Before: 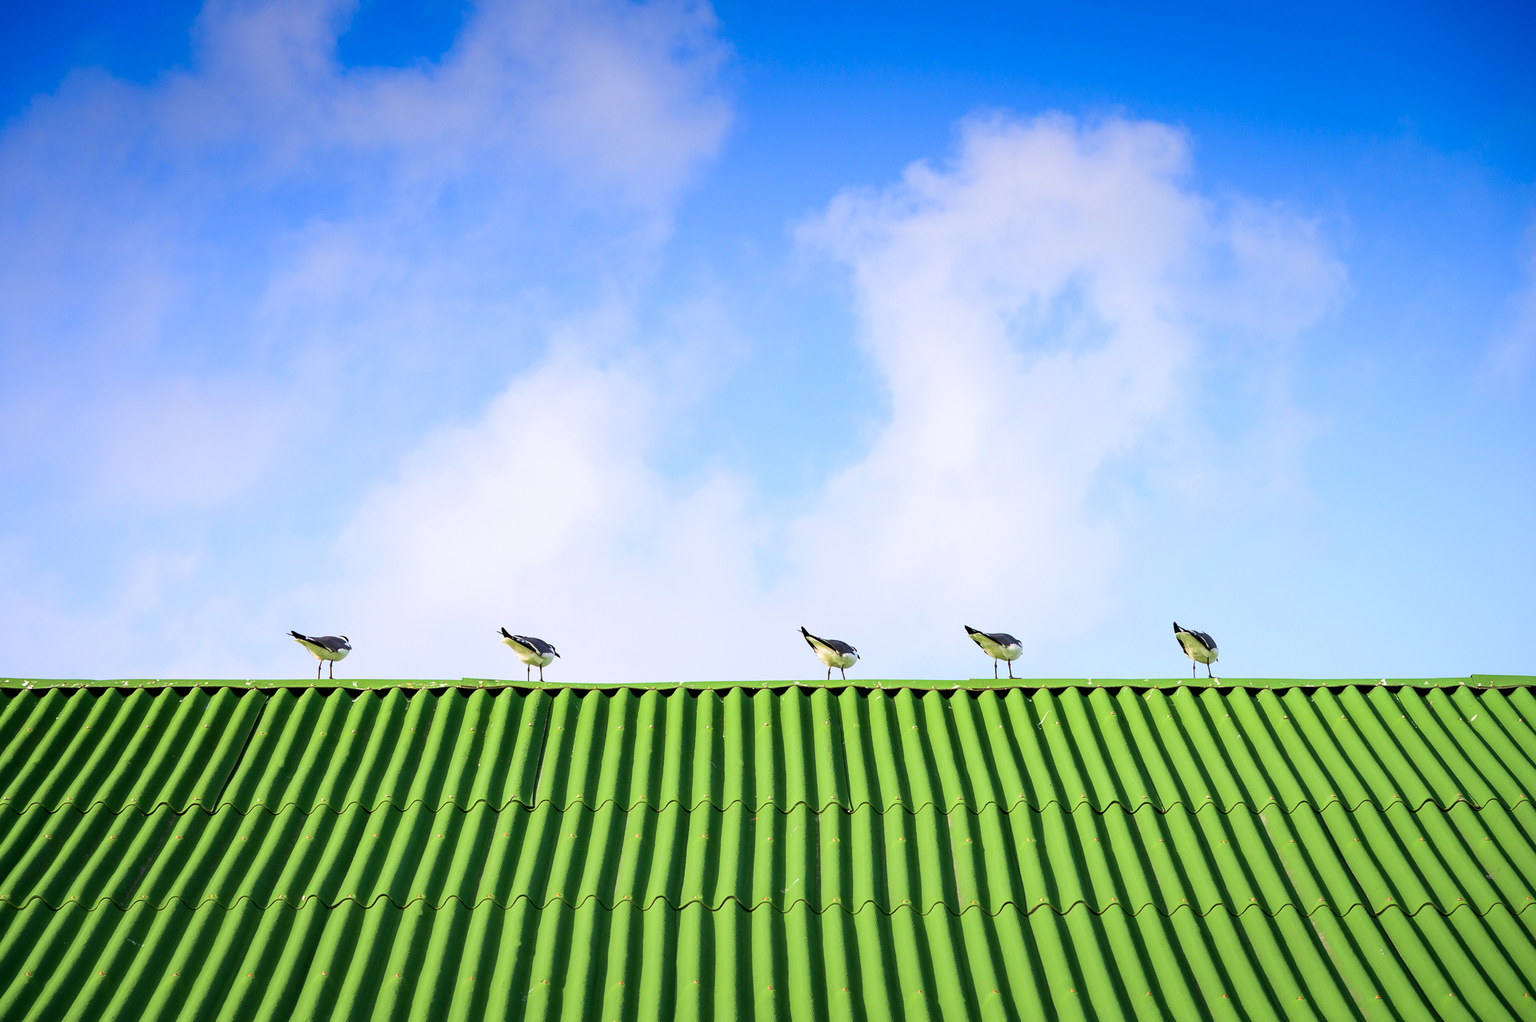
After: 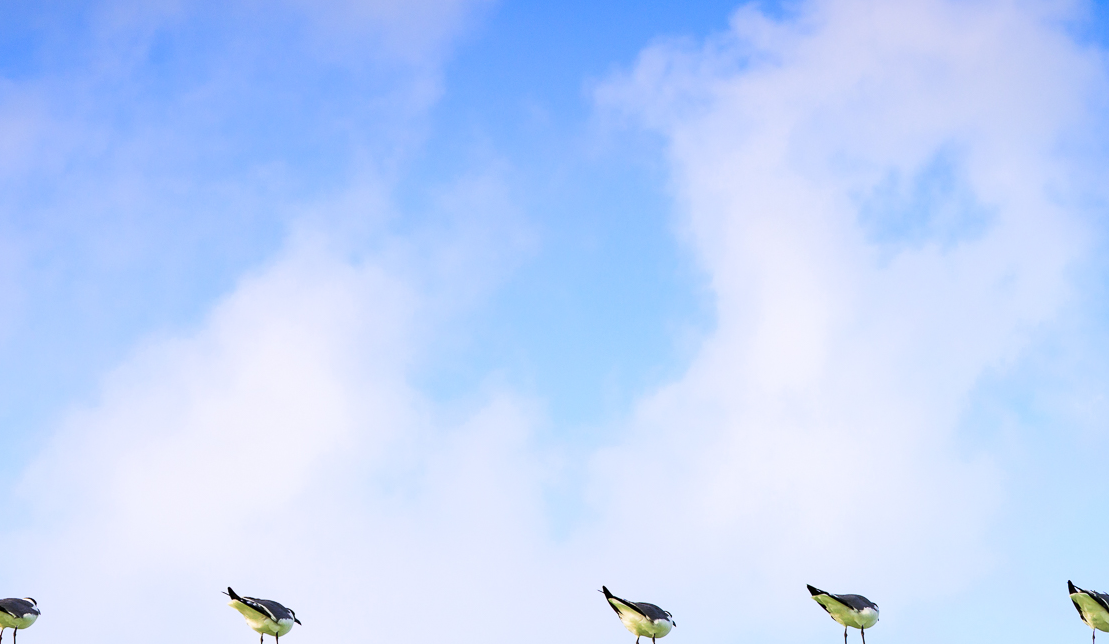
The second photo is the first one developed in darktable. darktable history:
crop: left 20.789%, top 15.481%, right 21.45%, bottom 34.033%
